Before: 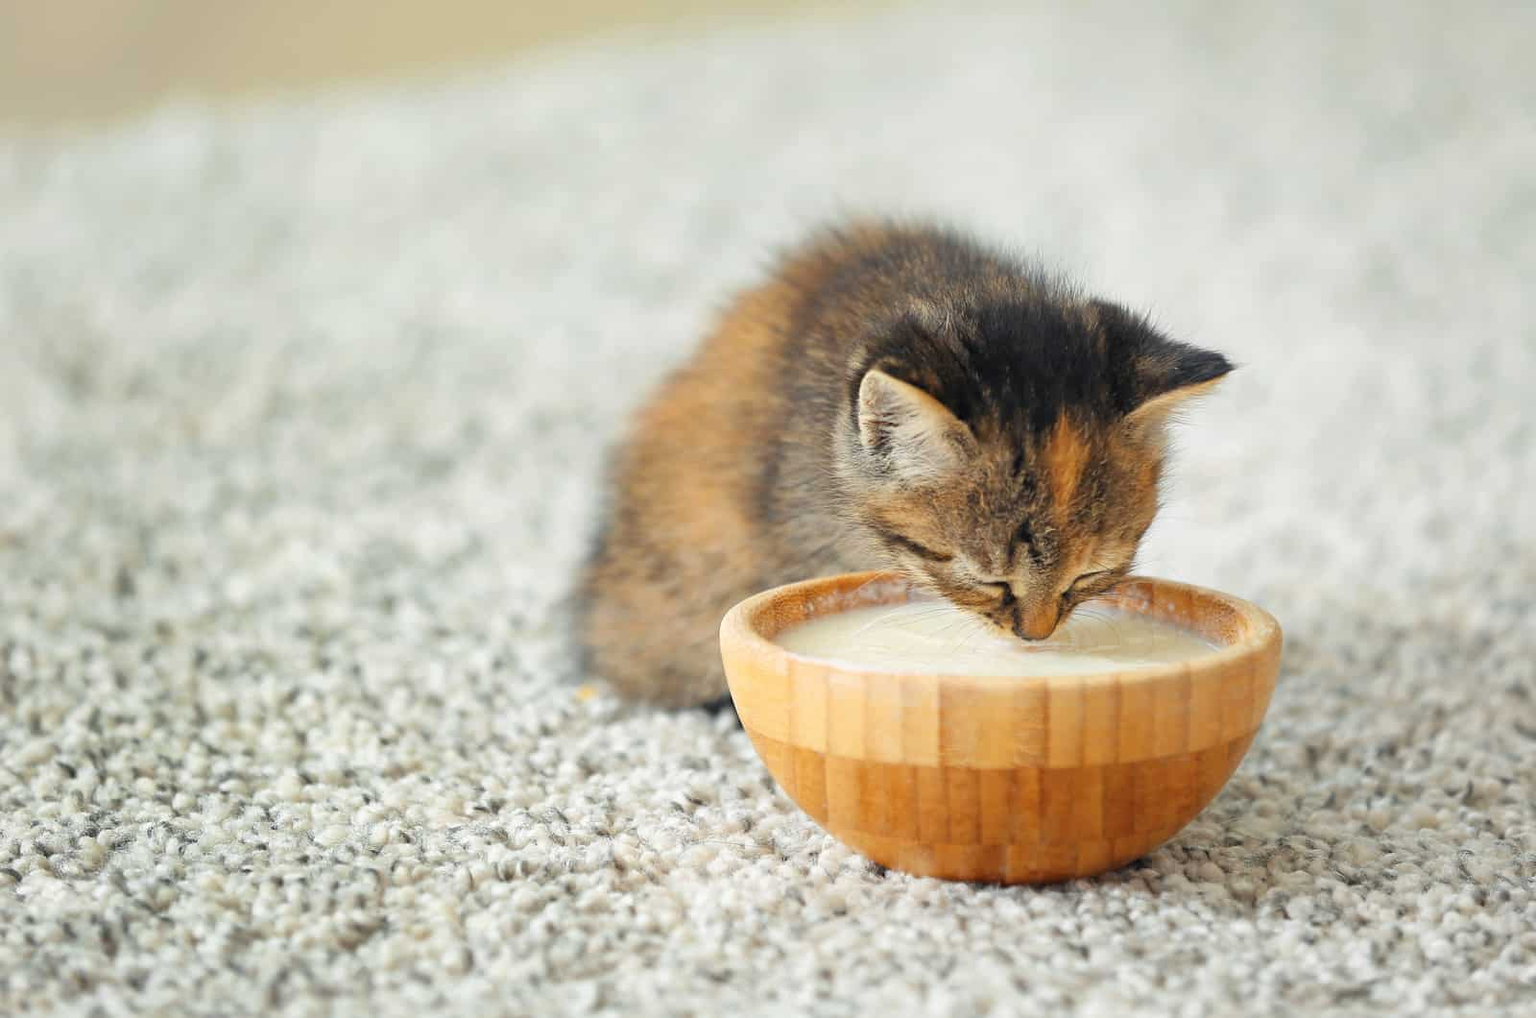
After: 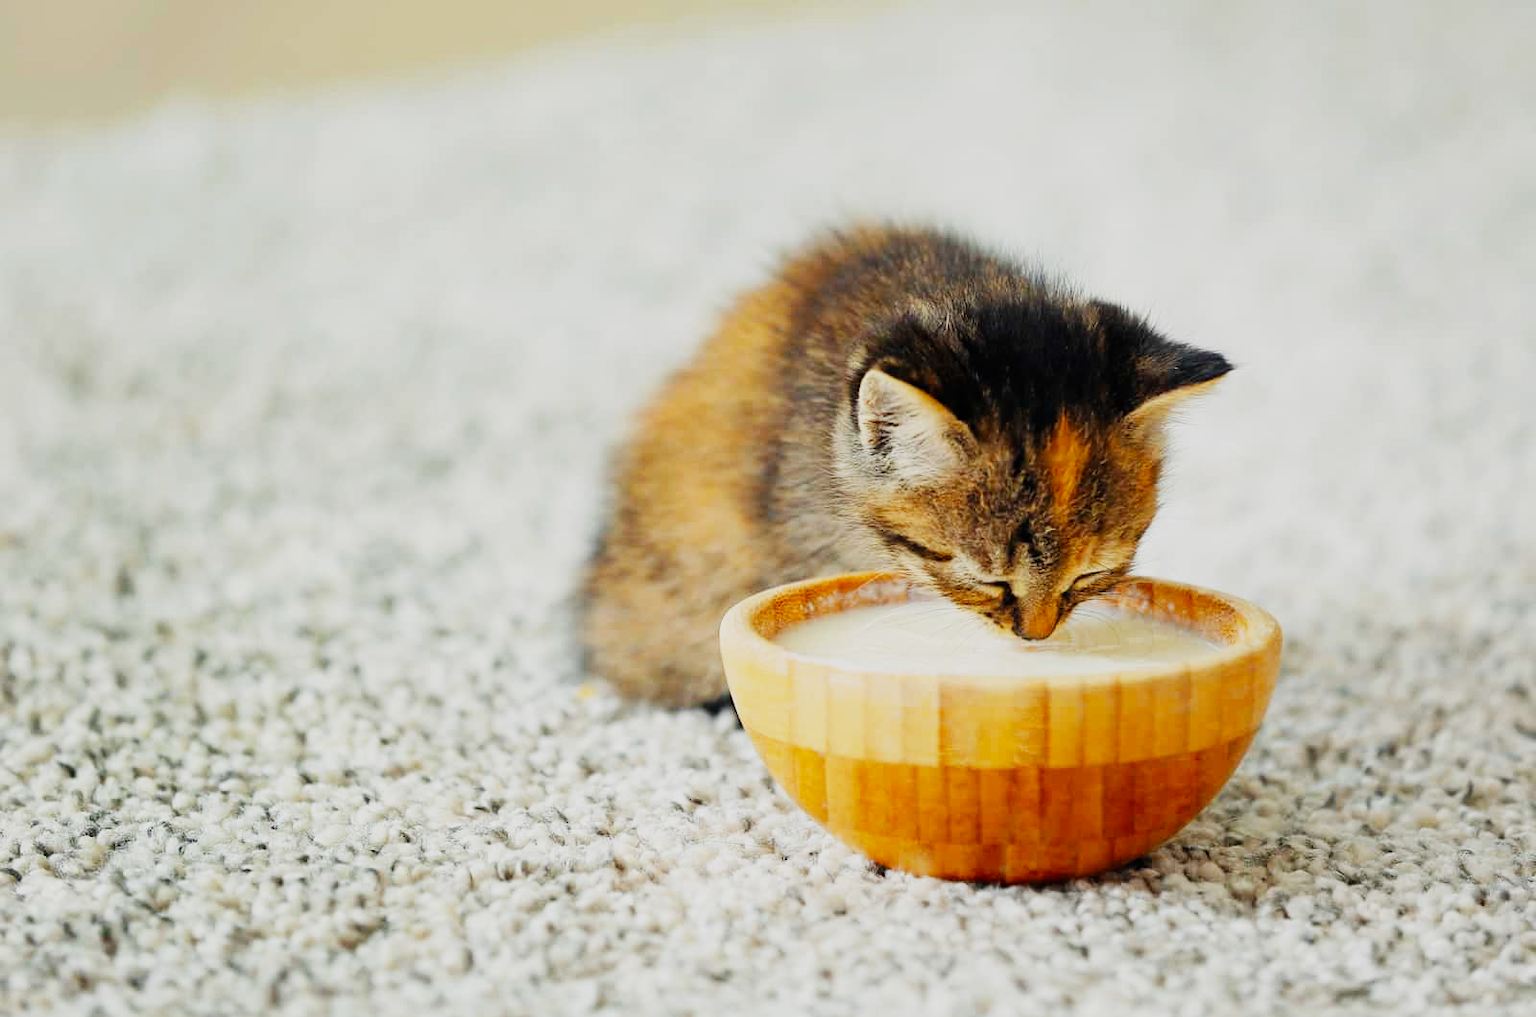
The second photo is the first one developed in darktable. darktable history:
sigmoid: contrast 1.8, skew -0.2, preserve hue 0%, red attenuation 0.1, red rotation 0.035, green attenuation 0.1, green rotation -0.017, blue attenuation 0.15, blue rotation -0.052, base primaries Rec2020
tone equalizer: on, module defaults
color balance: output saturation 120%
